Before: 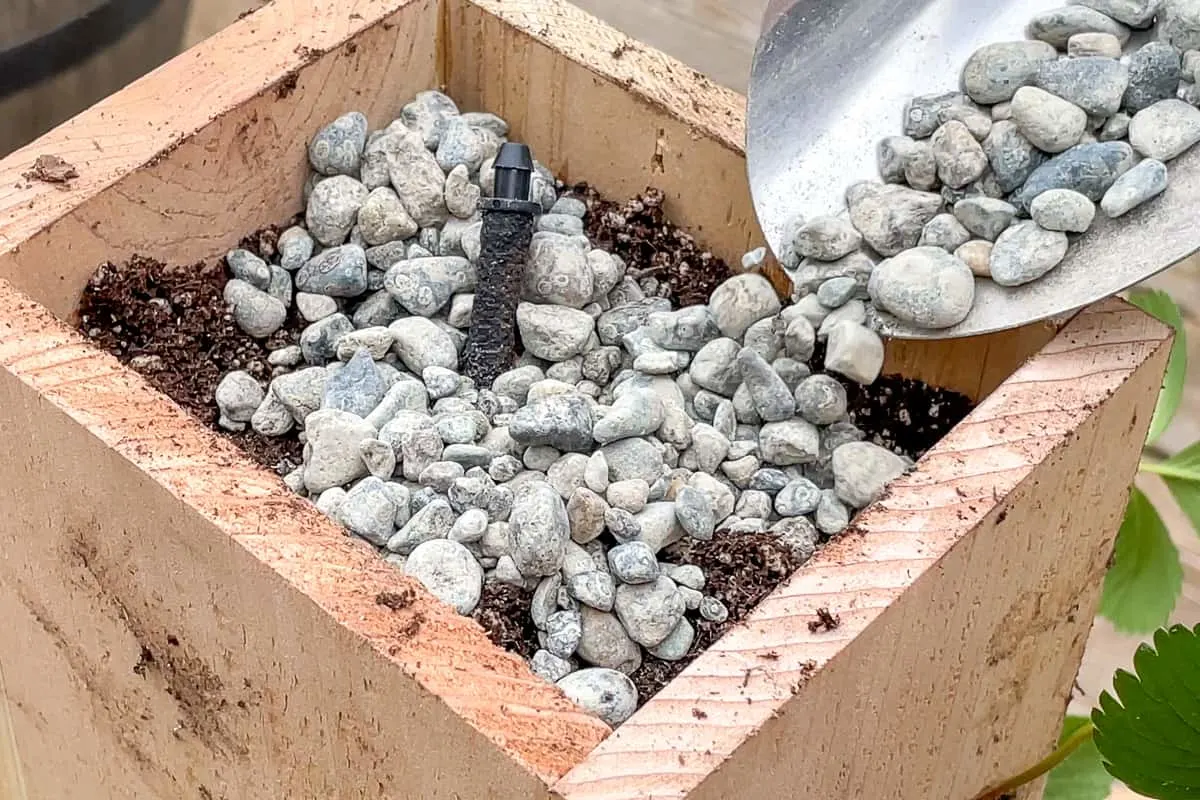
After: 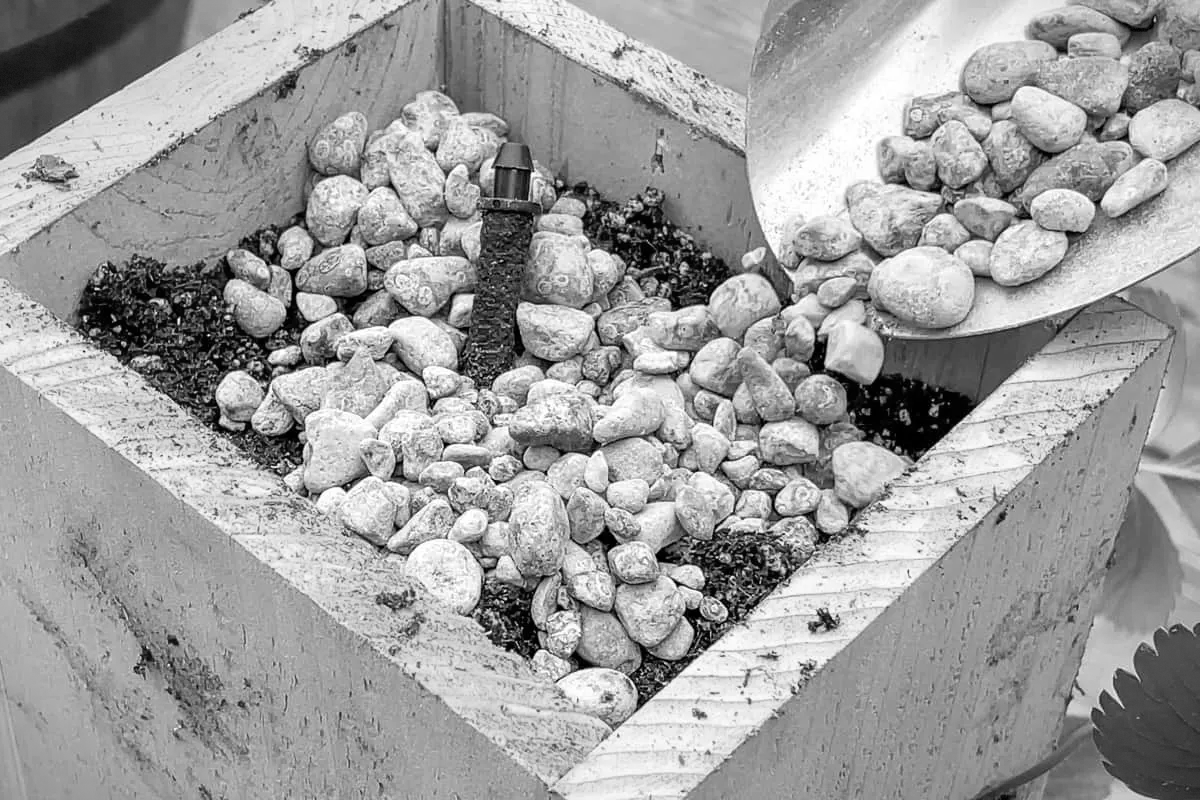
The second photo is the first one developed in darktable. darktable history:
vignetting: fall-off start 100%, brightness -0.406, saturation -0.3, width/height ratio 1.324, dithering 8-bit output, unbound false
monochrome: on, module defaults
